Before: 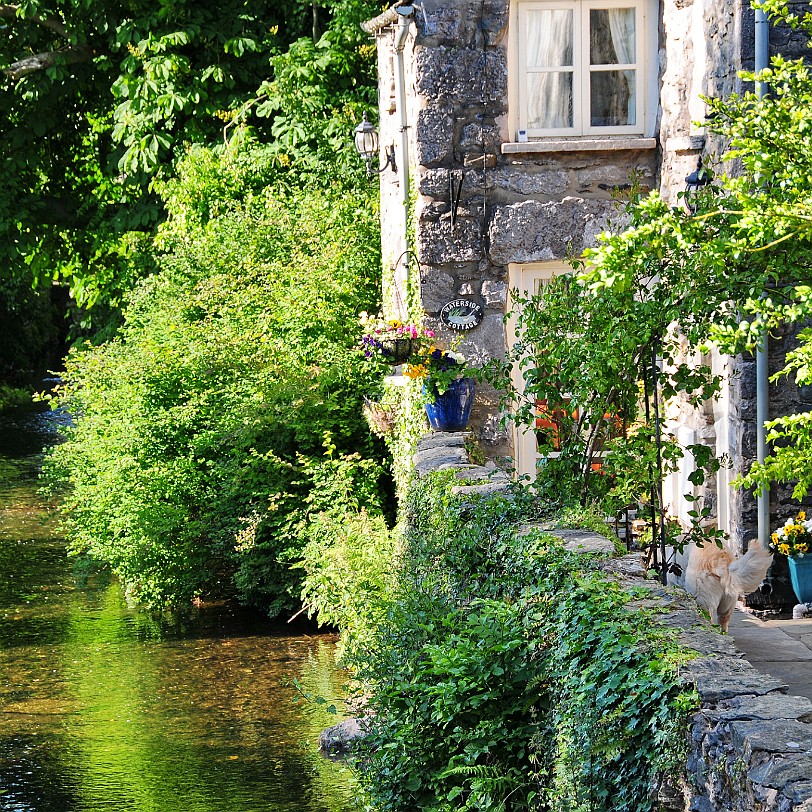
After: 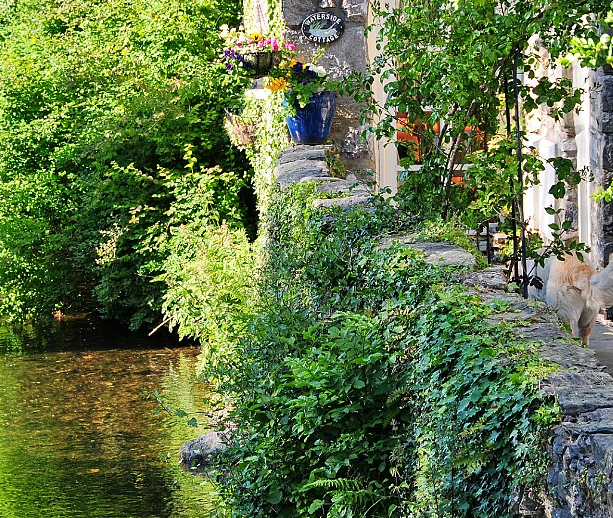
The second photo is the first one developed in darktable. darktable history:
crop and rotate: left 17.191%, top 35.381%, right 7.226%, bottom 0.789%
